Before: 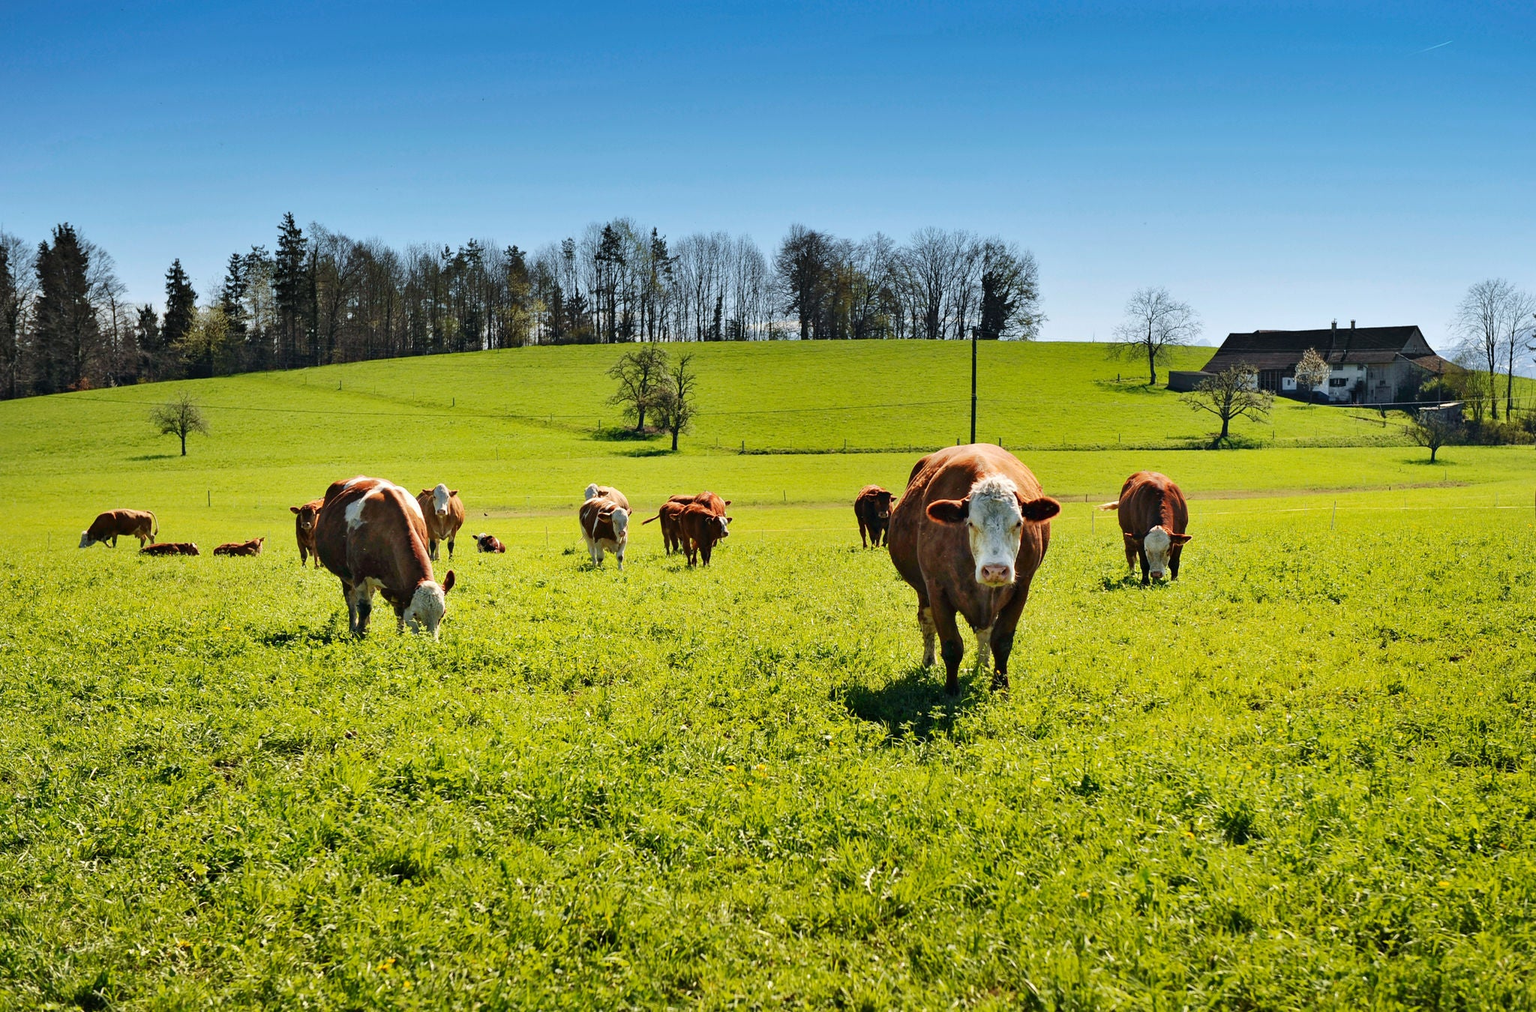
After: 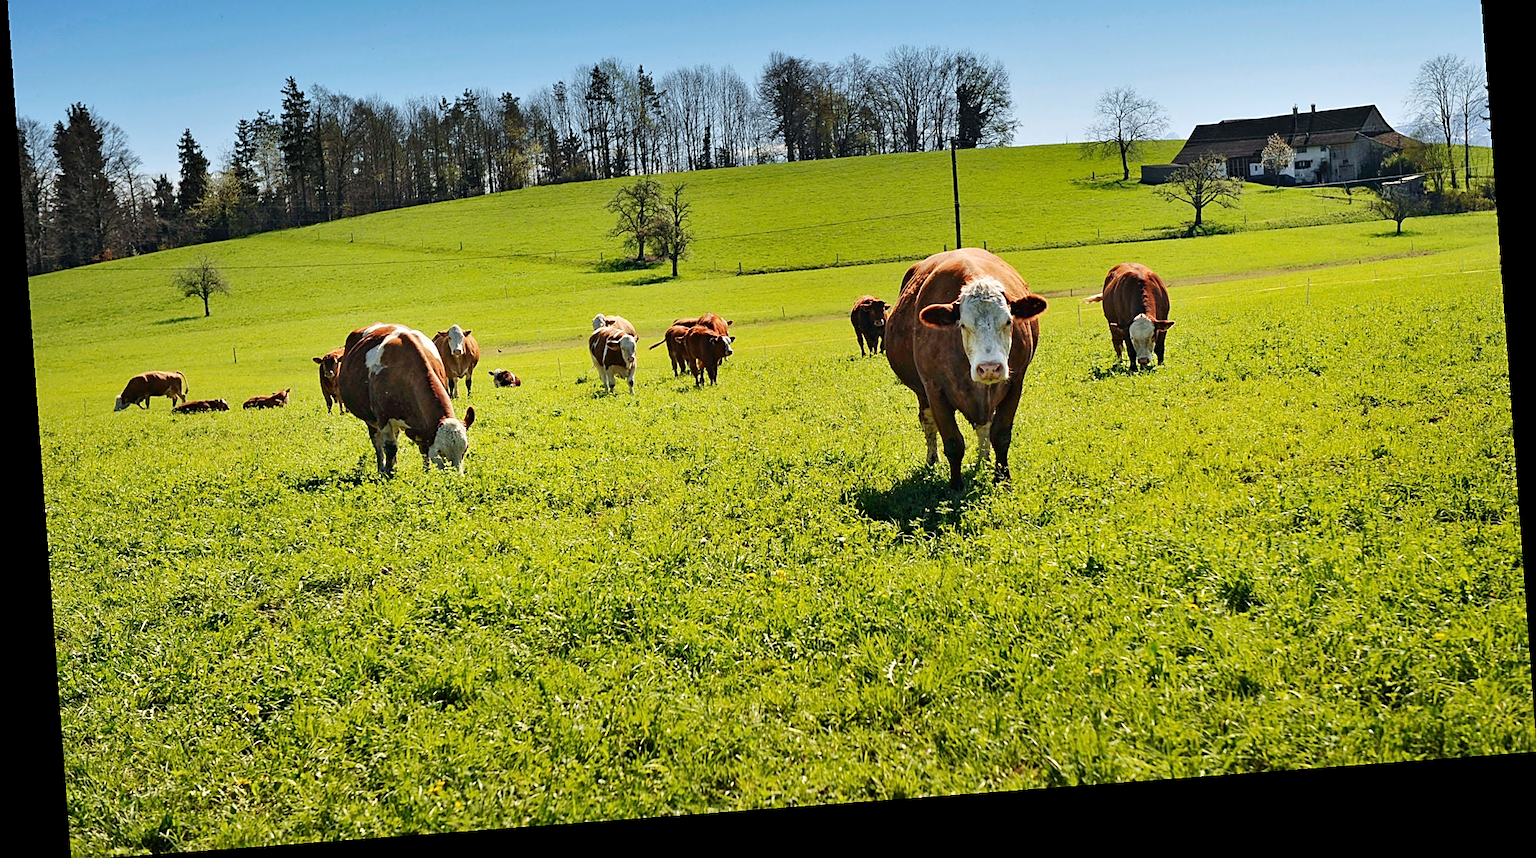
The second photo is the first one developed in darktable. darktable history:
crop and rotate: top 19.998%
sharpen: on, module defaults
rotate and perspective: rotation -4.25°, automatic cropping off
